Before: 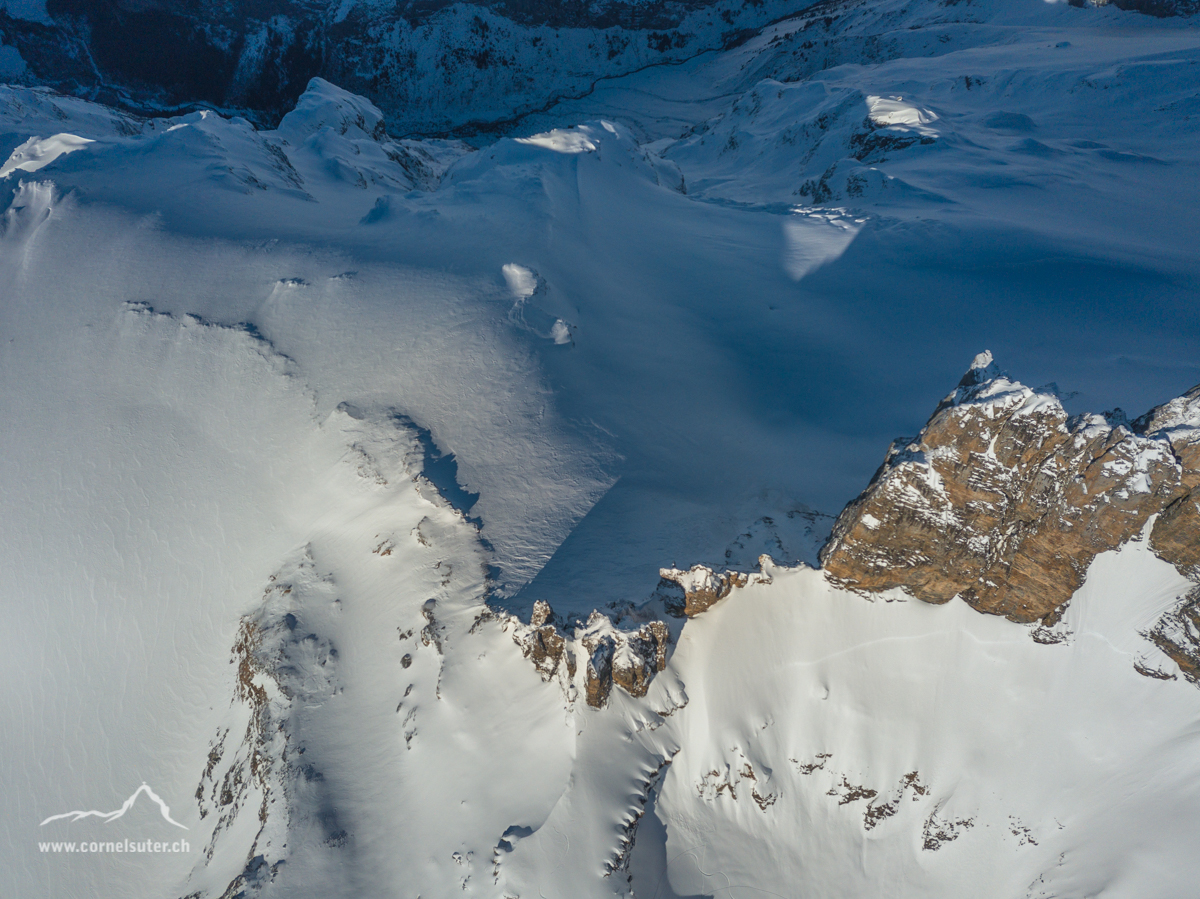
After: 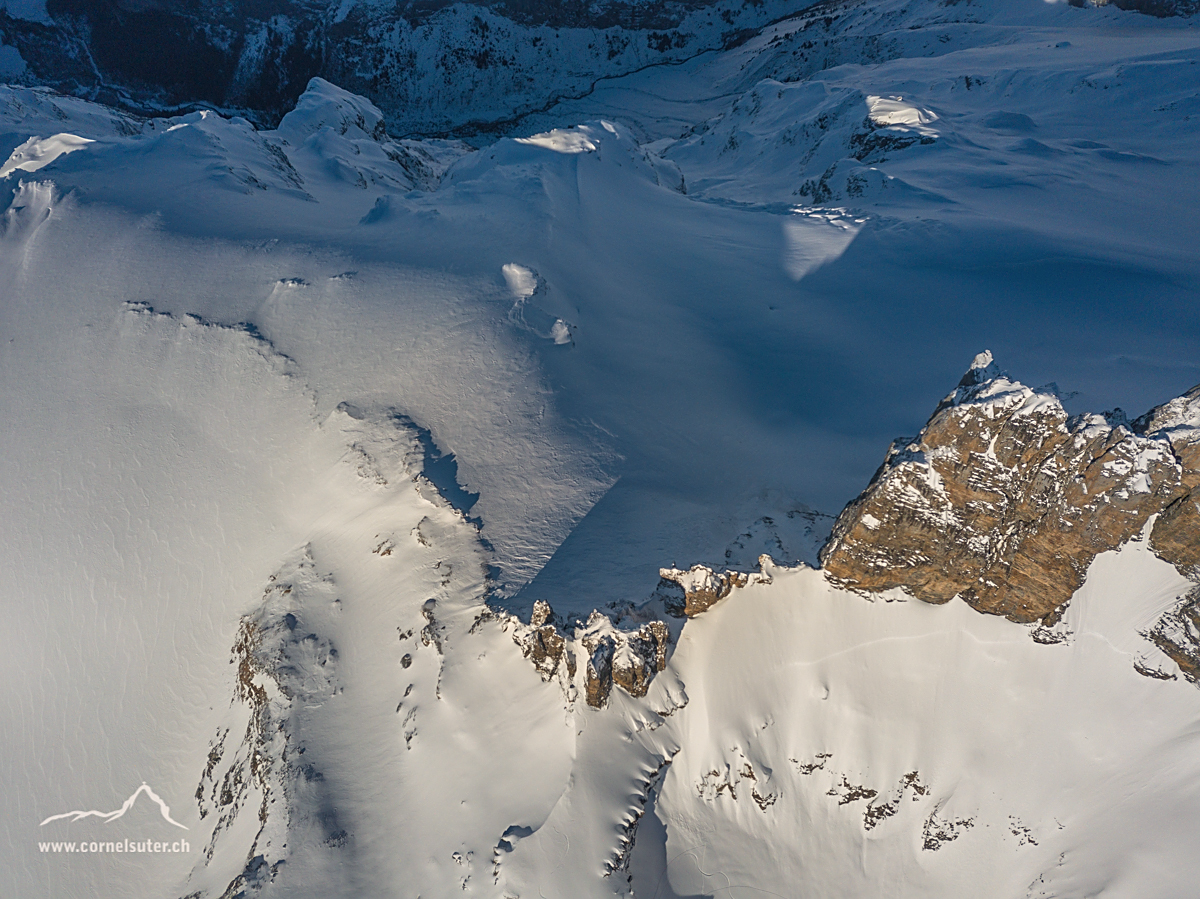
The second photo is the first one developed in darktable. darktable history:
color correction: highlights a* 3.59, highlights b* 5.1
sharpen: amount 0.534
